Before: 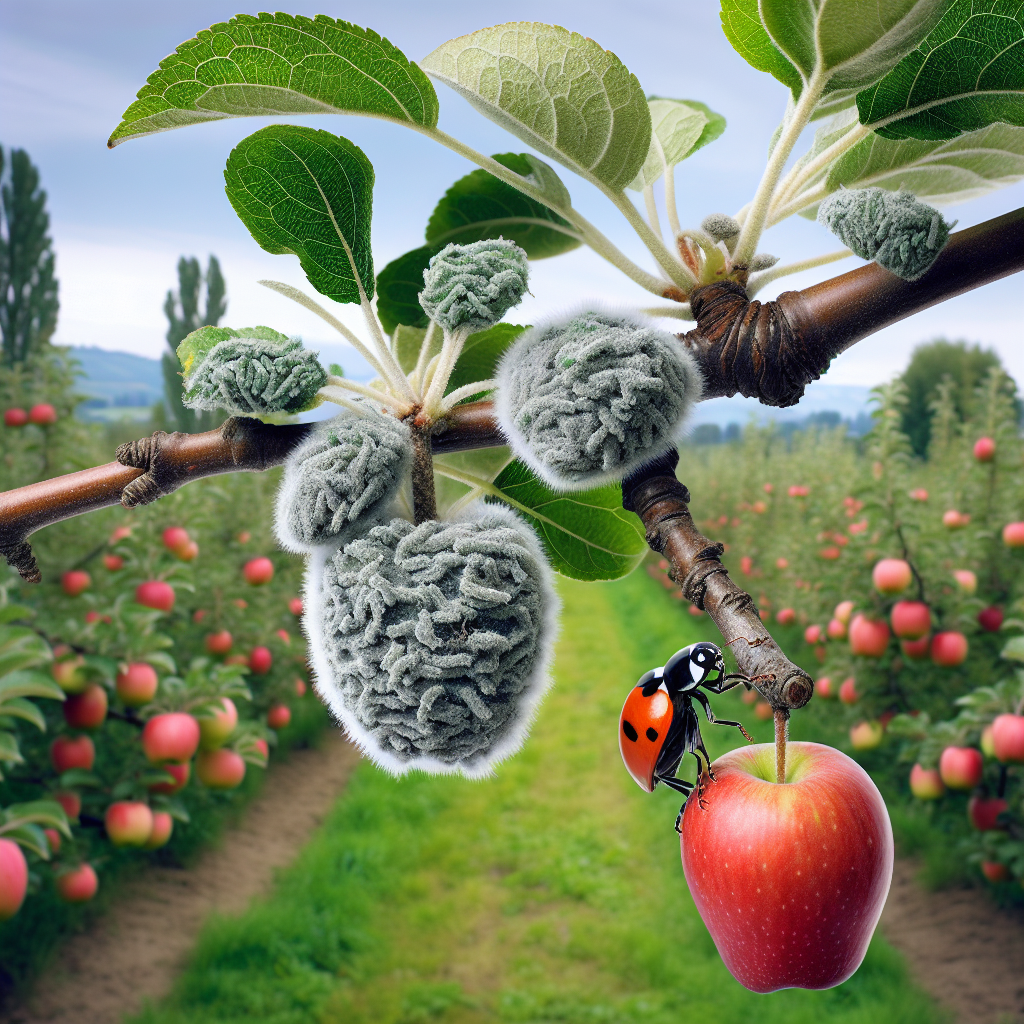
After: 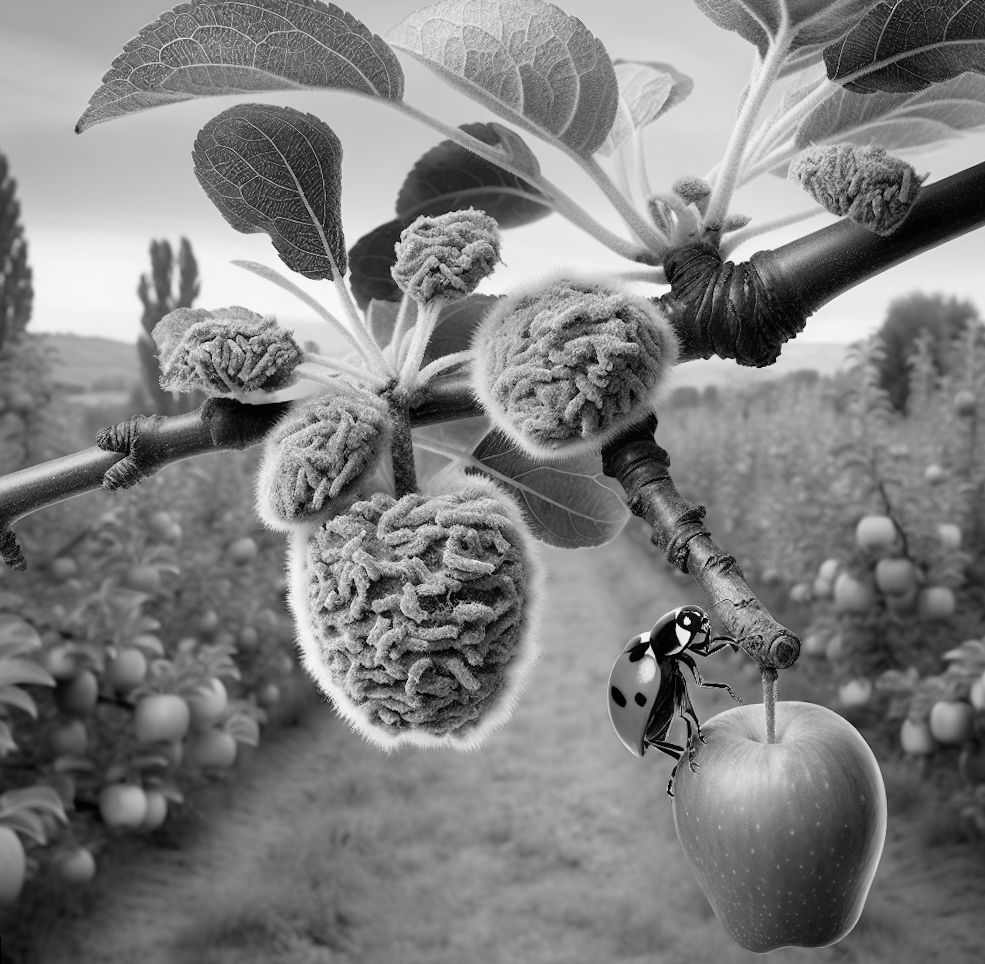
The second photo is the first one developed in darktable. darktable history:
local contrast: mode bilateral grid, contrast 15, coarseness 36, detail 105%, midtone range 0.2
rotate and perspective: rotation -2.12°, lens shift (vertical) 0.009, lens shift (horizontal) -0.008, automatic cropping original format, crop left 0.036, crop right 0.964, crop top 0.05, crop bottom 0.959
monochrome: a 32, b 64, size 2.3
